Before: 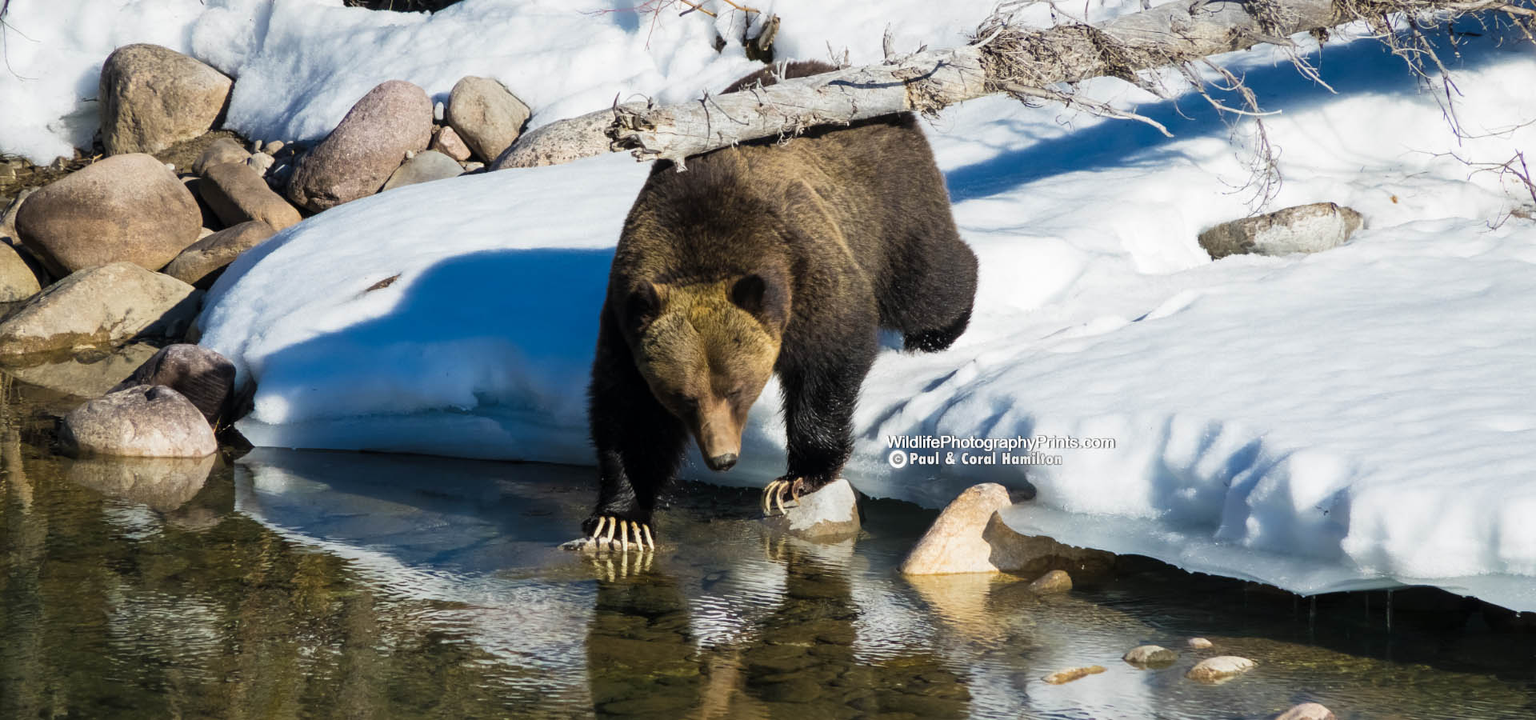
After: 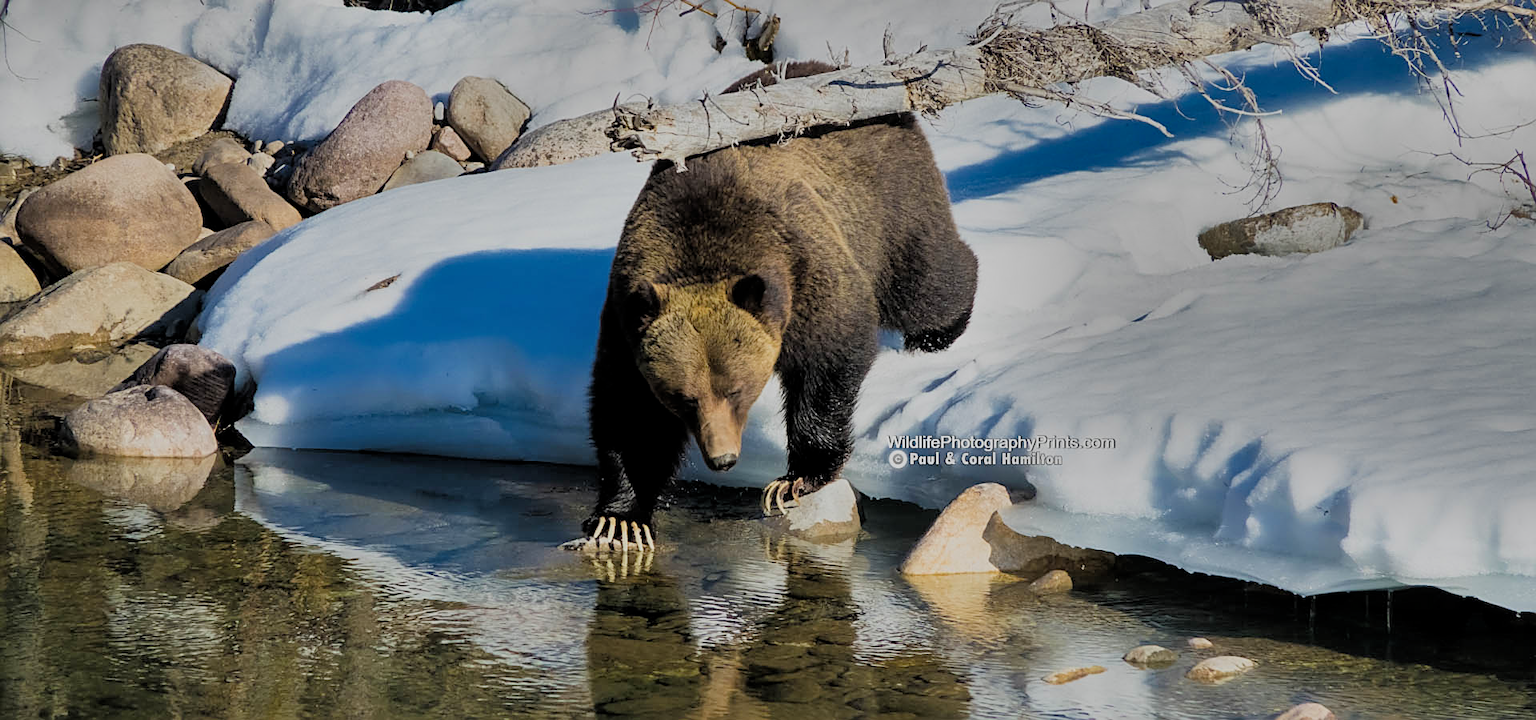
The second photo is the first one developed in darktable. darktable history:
filmic rgb: black relative exposure -8.79 EV, white relative exposure 4.98 EV, threshold 3 EV, target black luminance 0%, hardness 3.77, latitude 66.33%, contrast 0.822, shadows ↔ highlights balance 20%, color science v5 (2021), contrast in shadows safe, contrast in highlights safe, enable highlight reconstruction true
shadows and highlights: shadows 20.91, highlights -82.73, soften with gaussian
exposure: exposure 0.2 EV, compensate highlight preservation false
sharpen: on, module defaults
